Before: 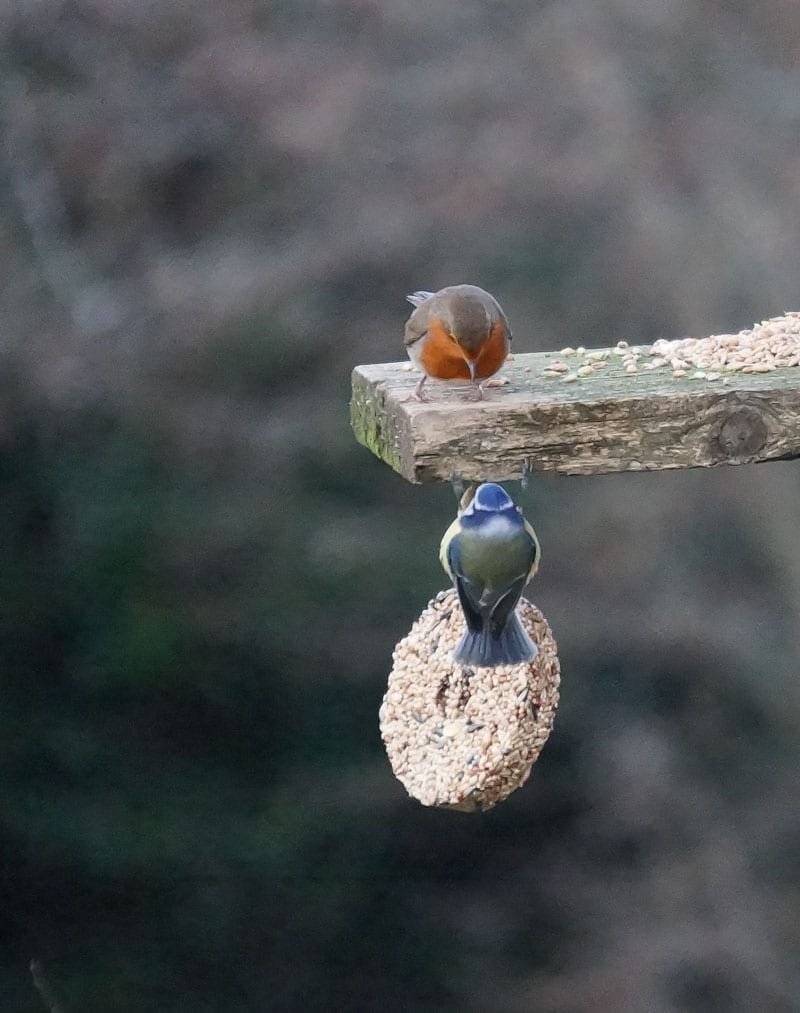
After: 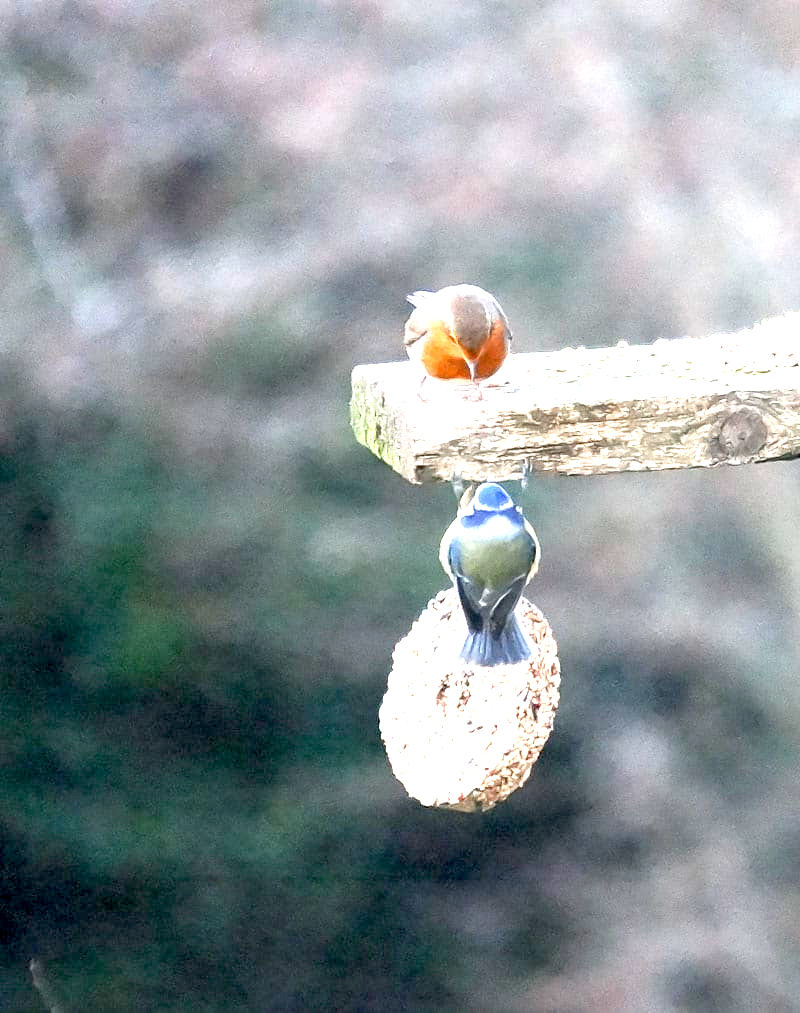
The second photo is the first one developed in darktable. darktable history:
exposure: black level correction 0.005, exposure 2.084 EV, compensate highlight preservation false
rotate and perspective: crop left 0, crop top 0
